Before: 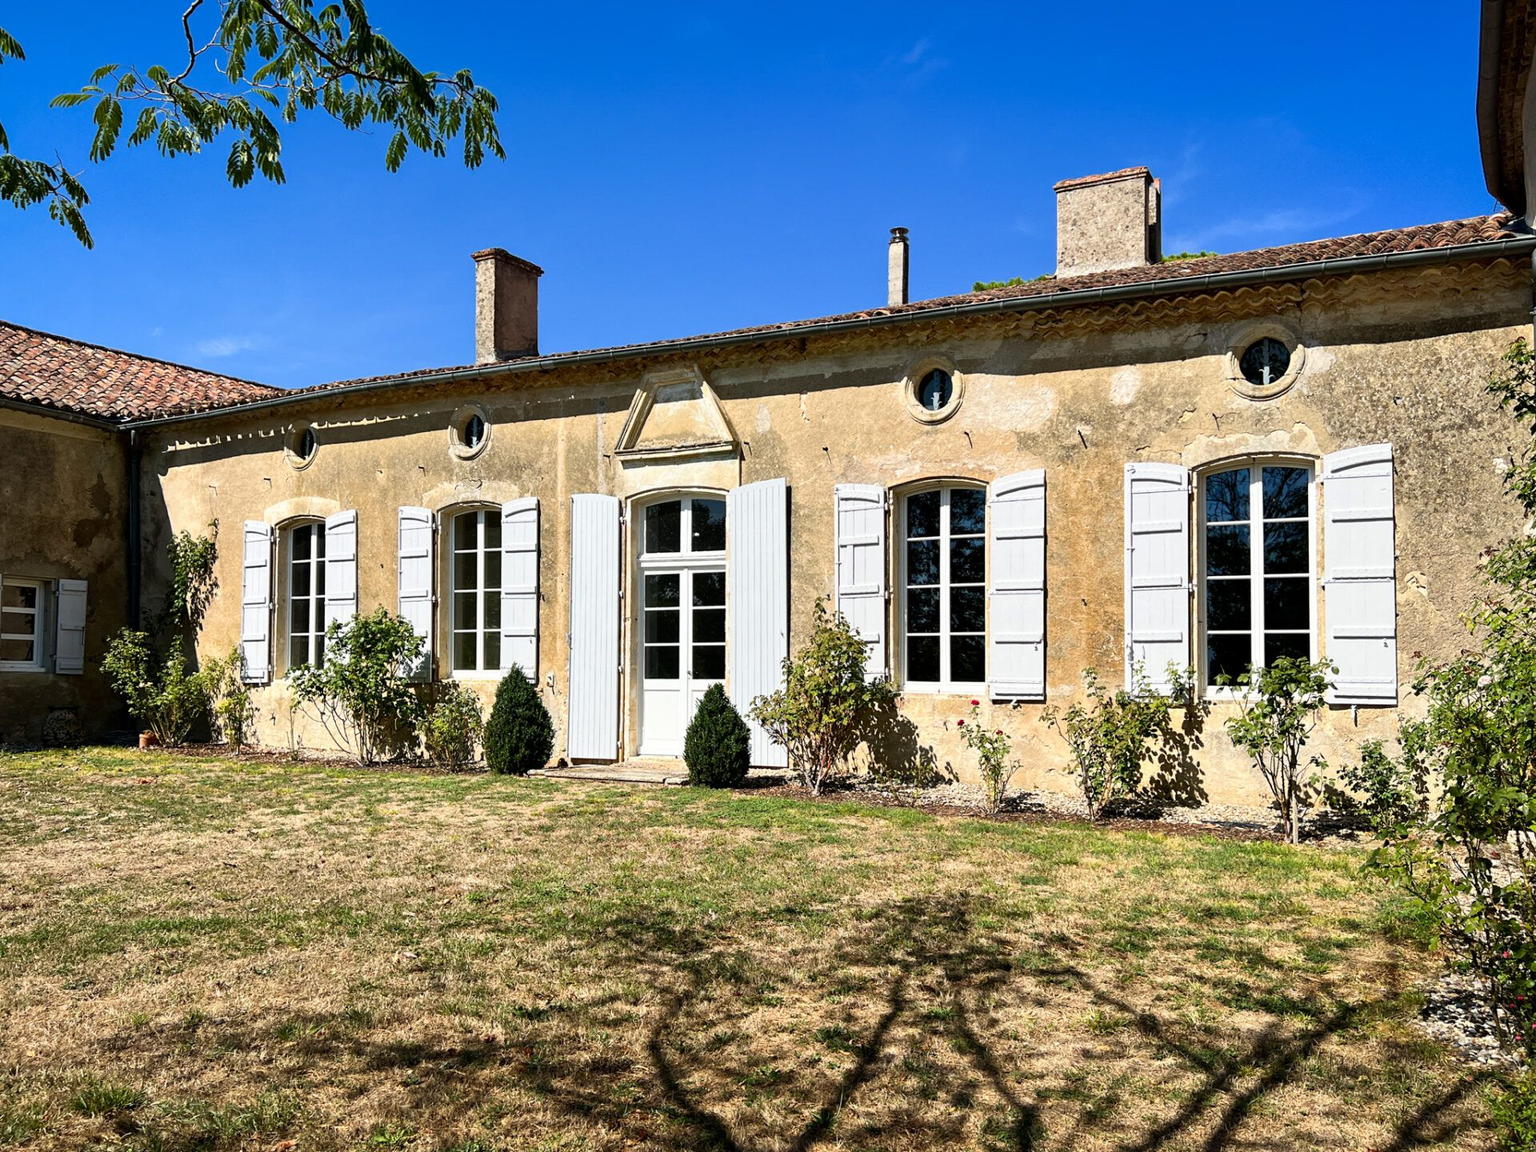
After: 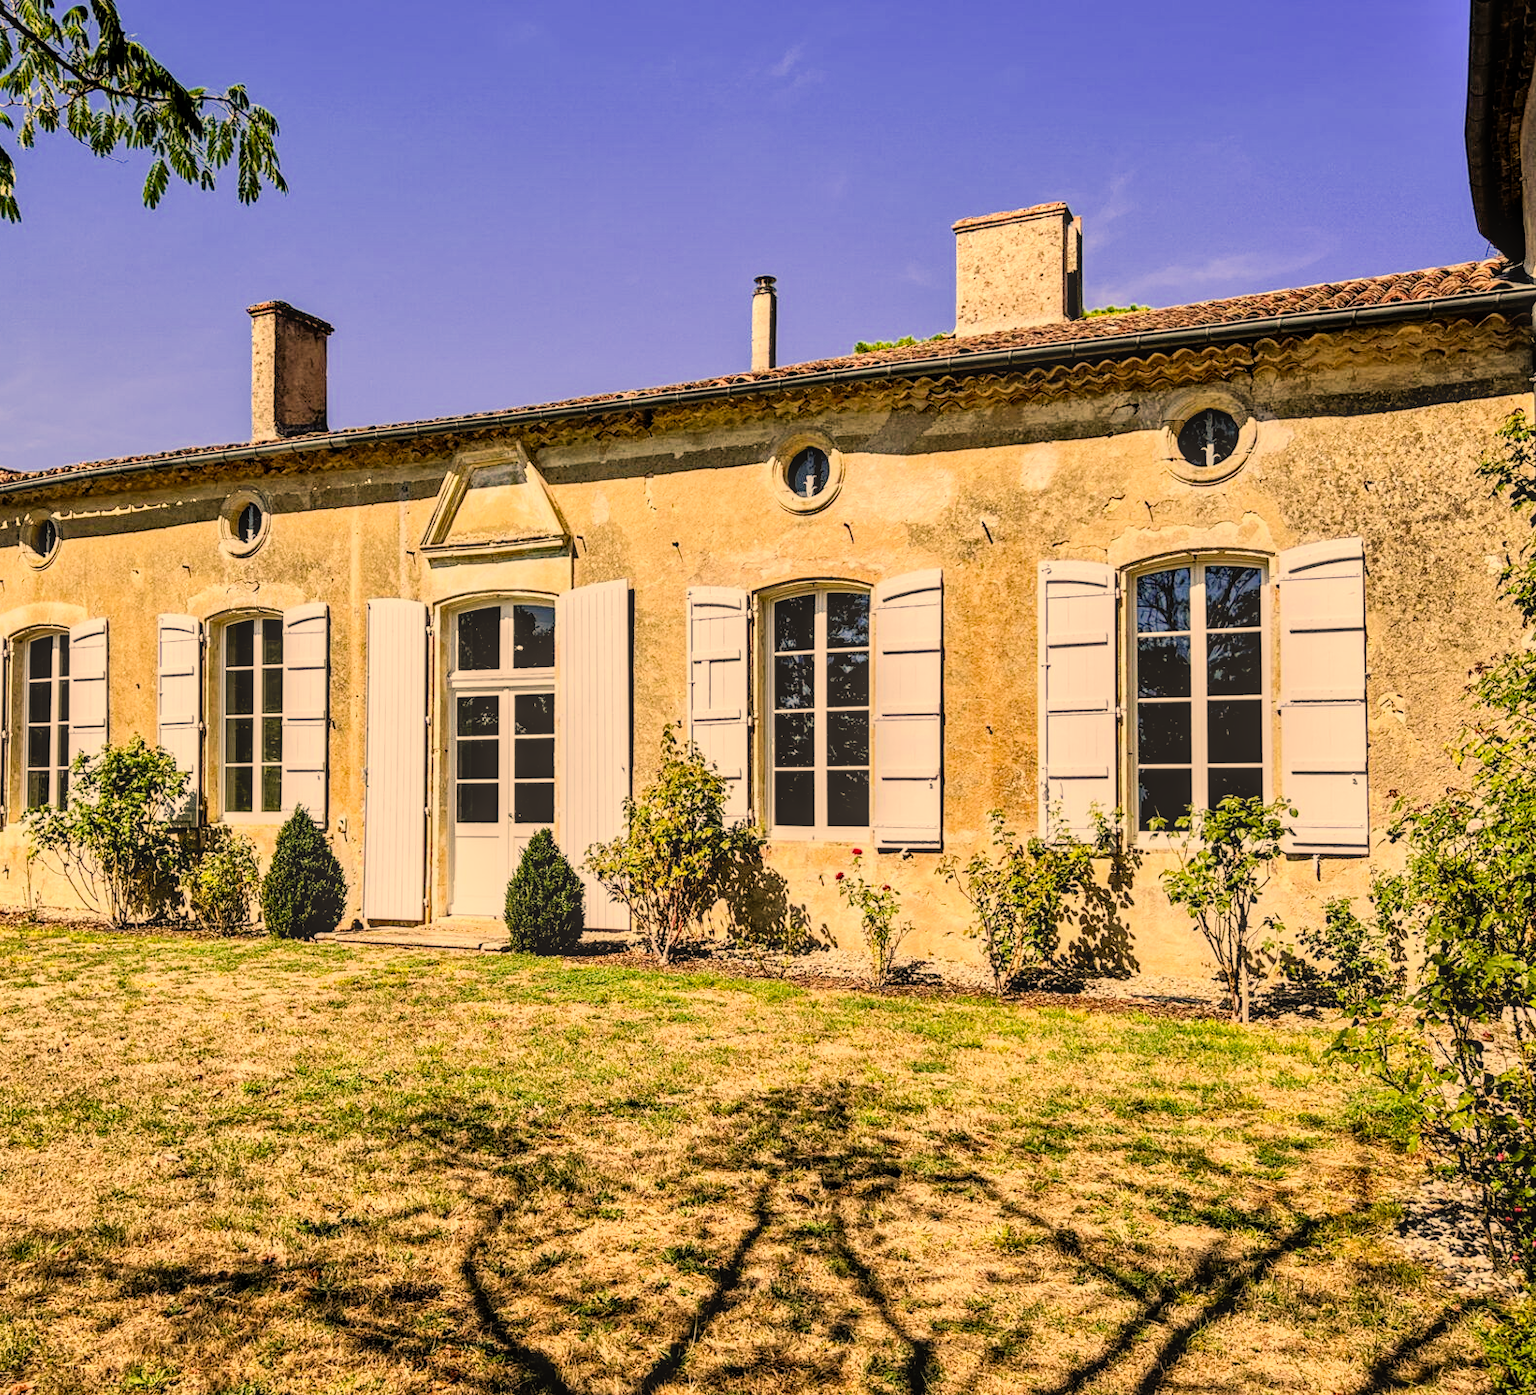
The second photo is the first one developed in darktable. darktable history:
filmic rgb: black relative exposure -7.65 EV, white relative exposure 4.56 EV, threshold 3.03 EV, hardness 3.61, iterations of high-quality reconstruction 0, enable highlight reconstruction true
shadows and highlights: highlights color adjustment 33.09%, low approximation 0.01, soften with gaussian
exposure: exposure 0.466 EV, compensate highlight preservation false
color correction: highlights a* 14.99, highlights b* 30.95
tone equalizer: -8 EV -0.733 EV, -7 EV -0.727 EV, -6 EV -0.57 EV, -5 EV -0.375 EV, -3 EV 0.38 EV, -2 EV 0.6 EV, -1 EV 0.693 EV, +0 EV 0.775 EV
haze removal: strength 0.294, distance 0.243, compatibility mode true, adaptive false
crop: left 17.485%, bottom 0.028%
local contrast: highlights 1%, shadows 2%, detail 134%
